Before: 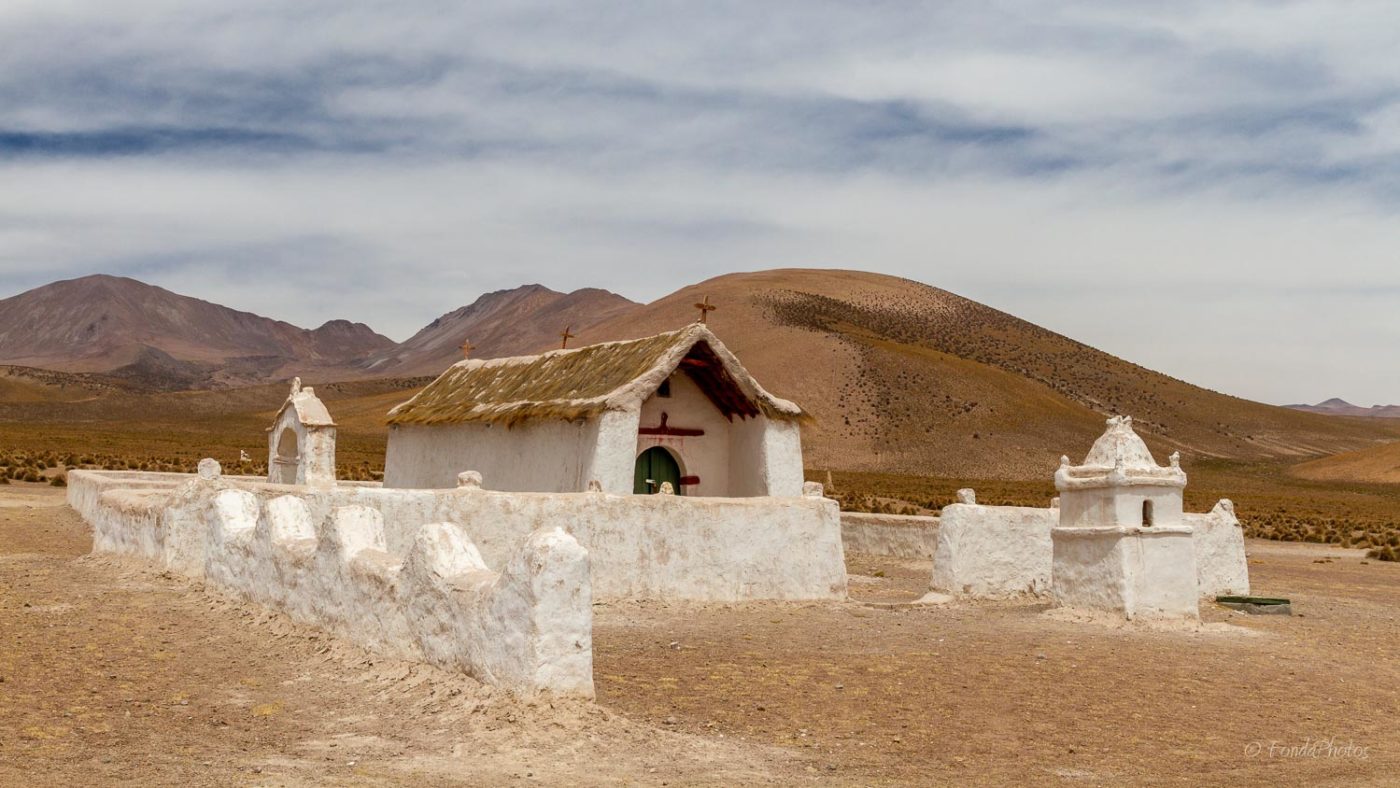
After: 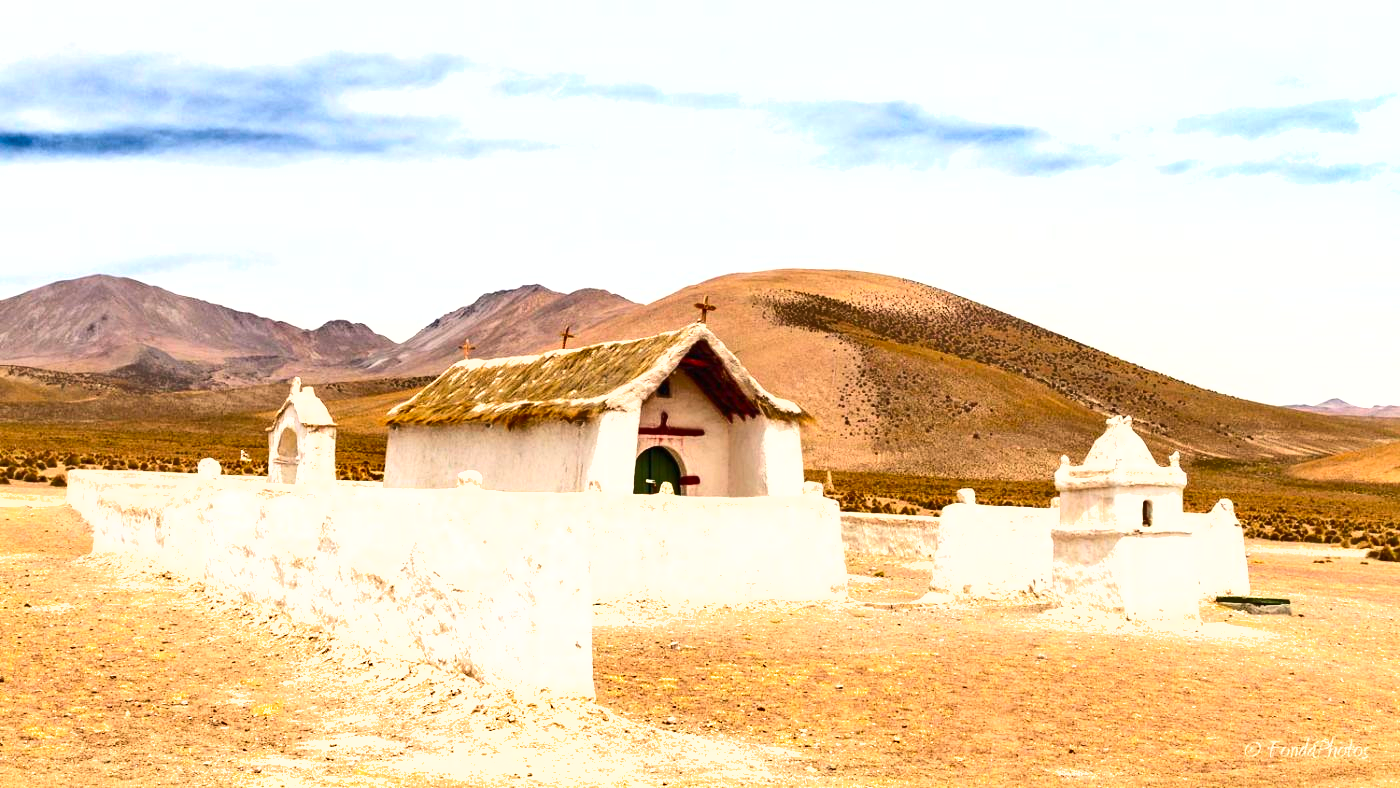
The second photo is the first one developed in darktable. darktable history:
shadows and highlights: low approximation 0.01, soften with gaussian
contrast brightness saturation: contrast 0.2, brightness 0.15, saturation 0.14
exposure: black level correction 0, exposure 1.35 EV, compensate exposure bias true, compensate highlight preservation false
